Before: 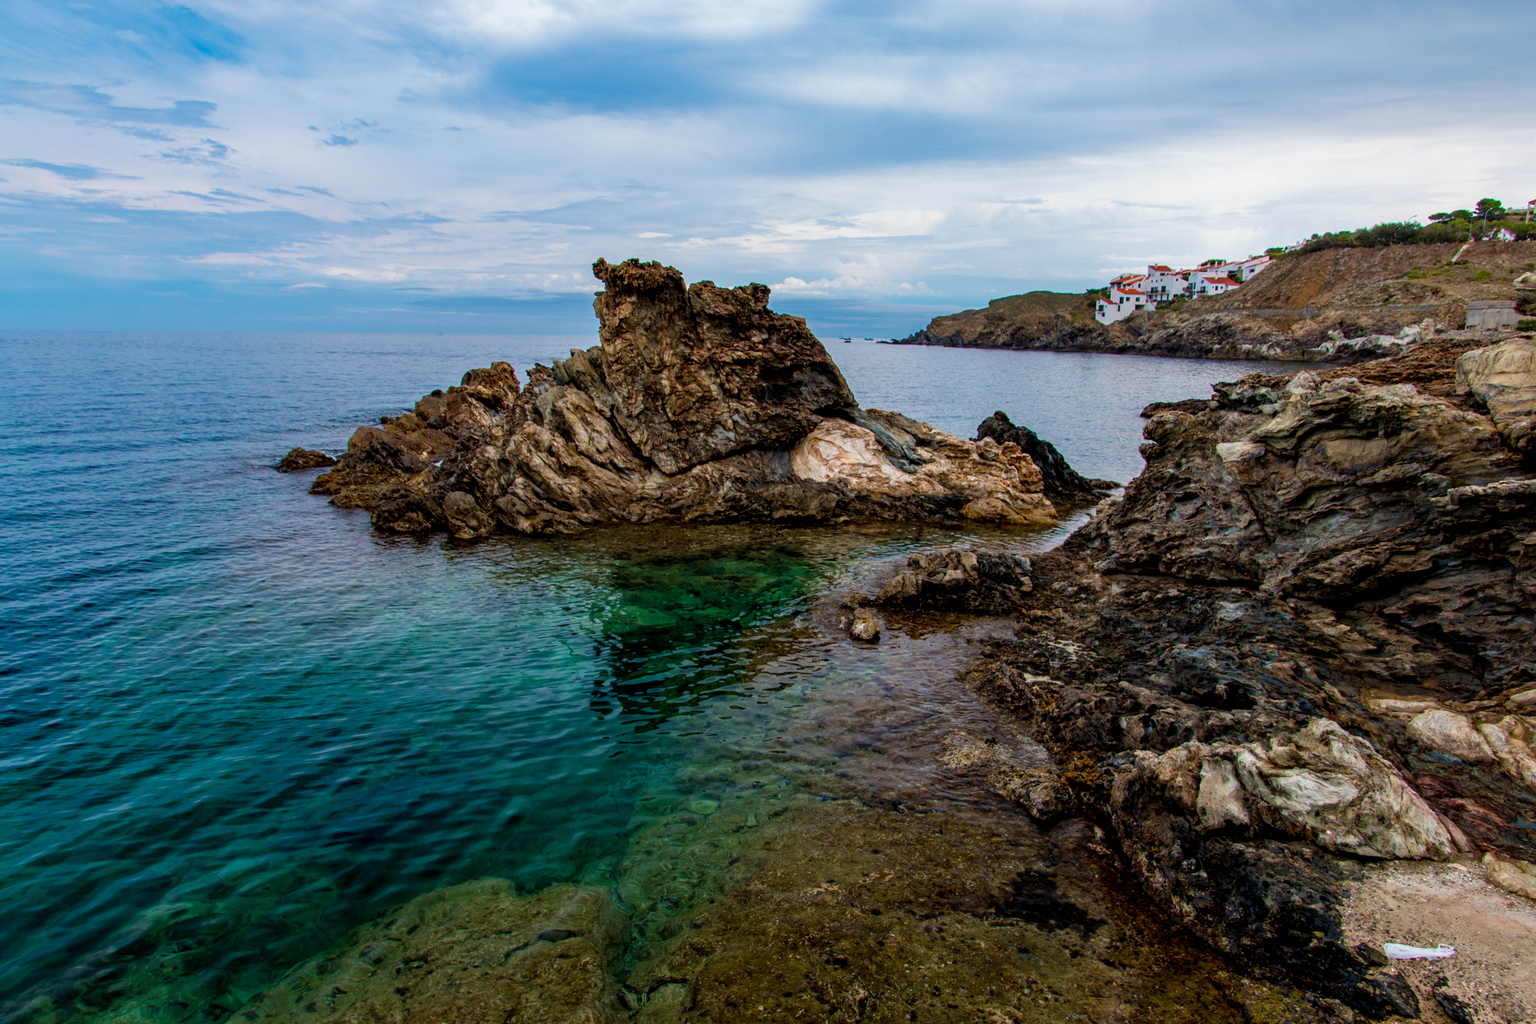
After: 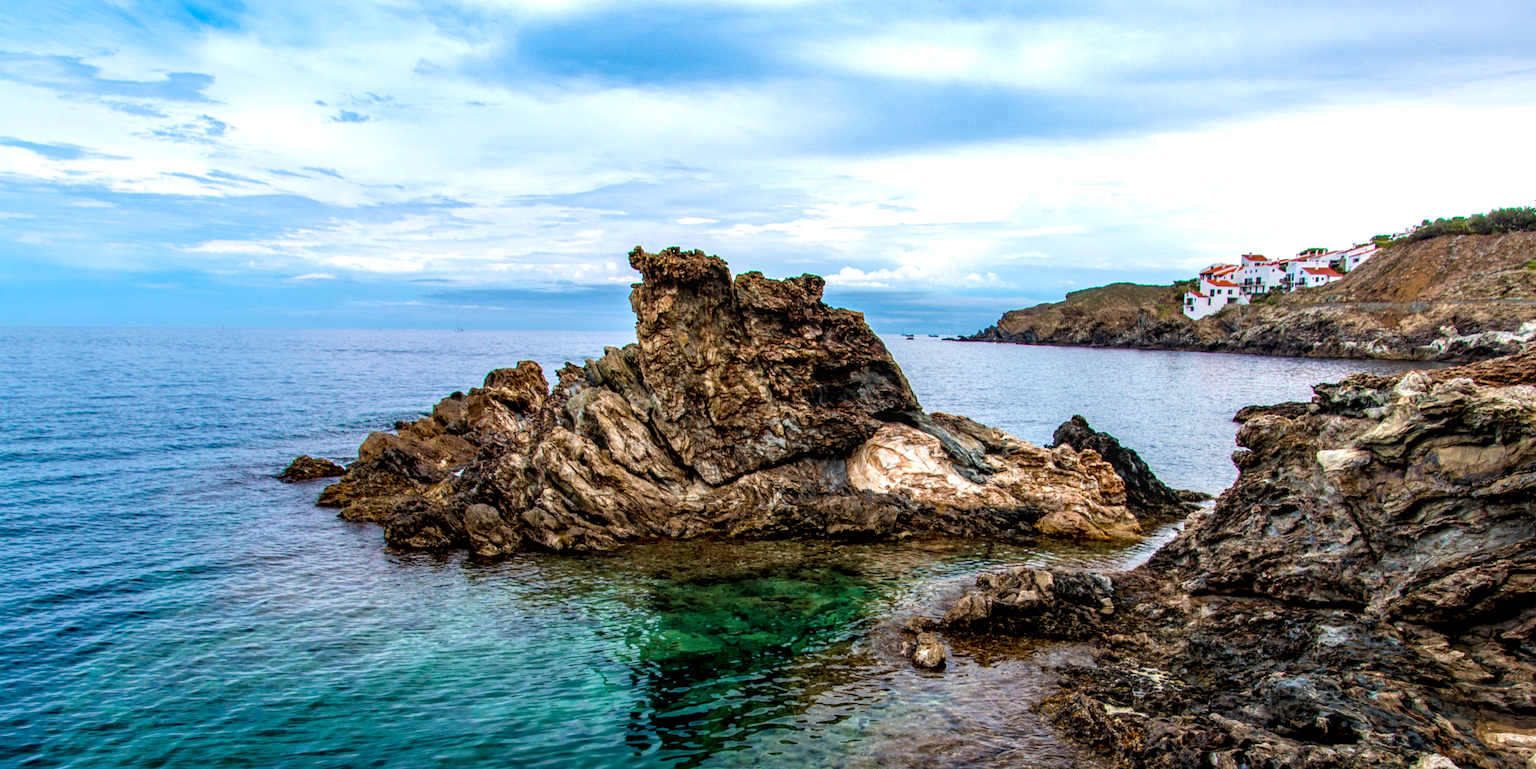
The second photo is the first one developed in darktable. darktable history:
exposure: black level correction 0, exposure 1 EV, compensate exposure bias true, compensate highlight preservation false
crop: left 1.509%, top 3.452%, right 7.696%, bottom 28.452%
local contrast: detail 130%
